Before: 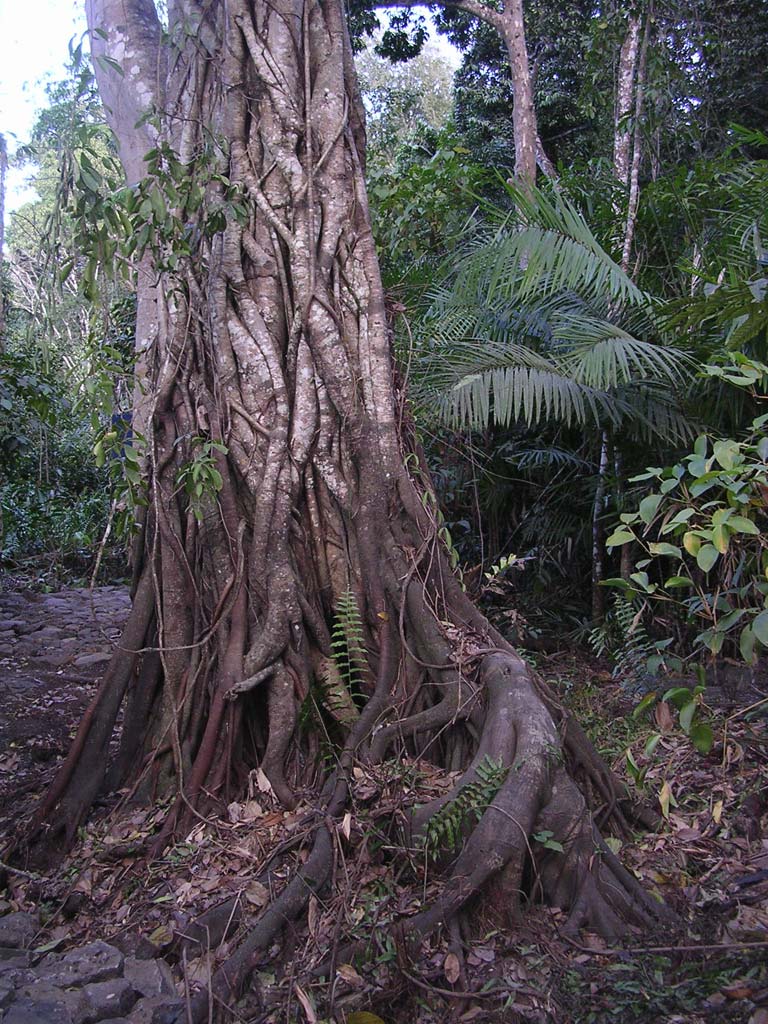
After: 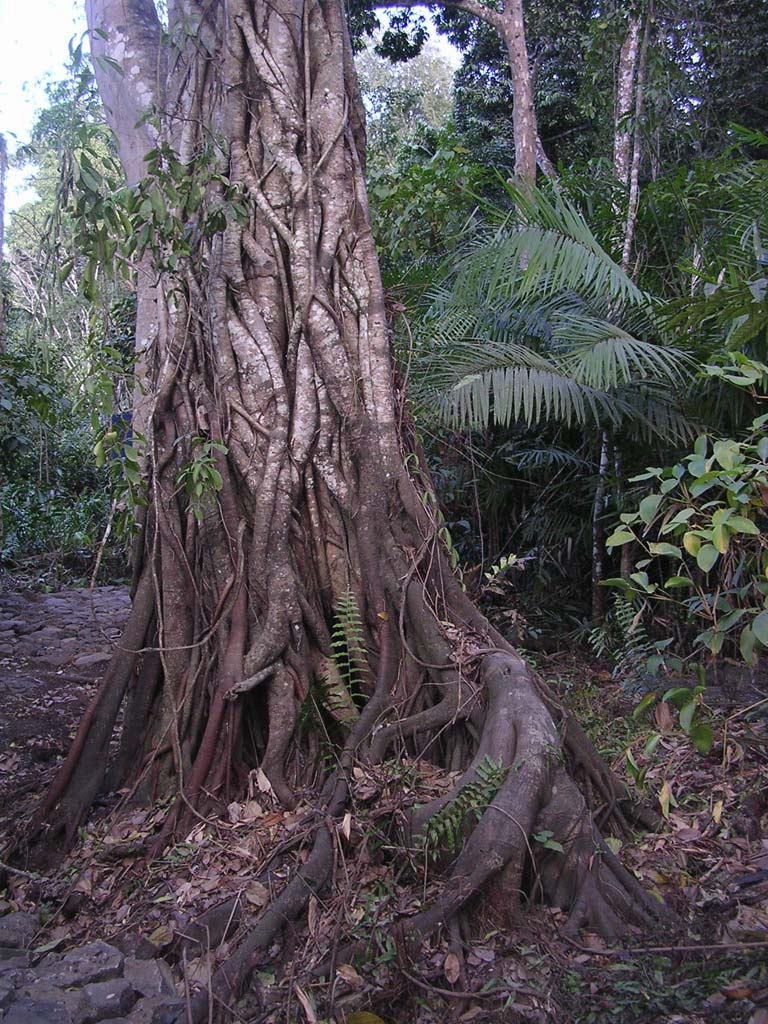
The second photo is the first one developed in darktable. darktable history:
color balance: mode lift, gamma, gain (sRGB)
shadows and highlights: shadows 25, highlights -25
